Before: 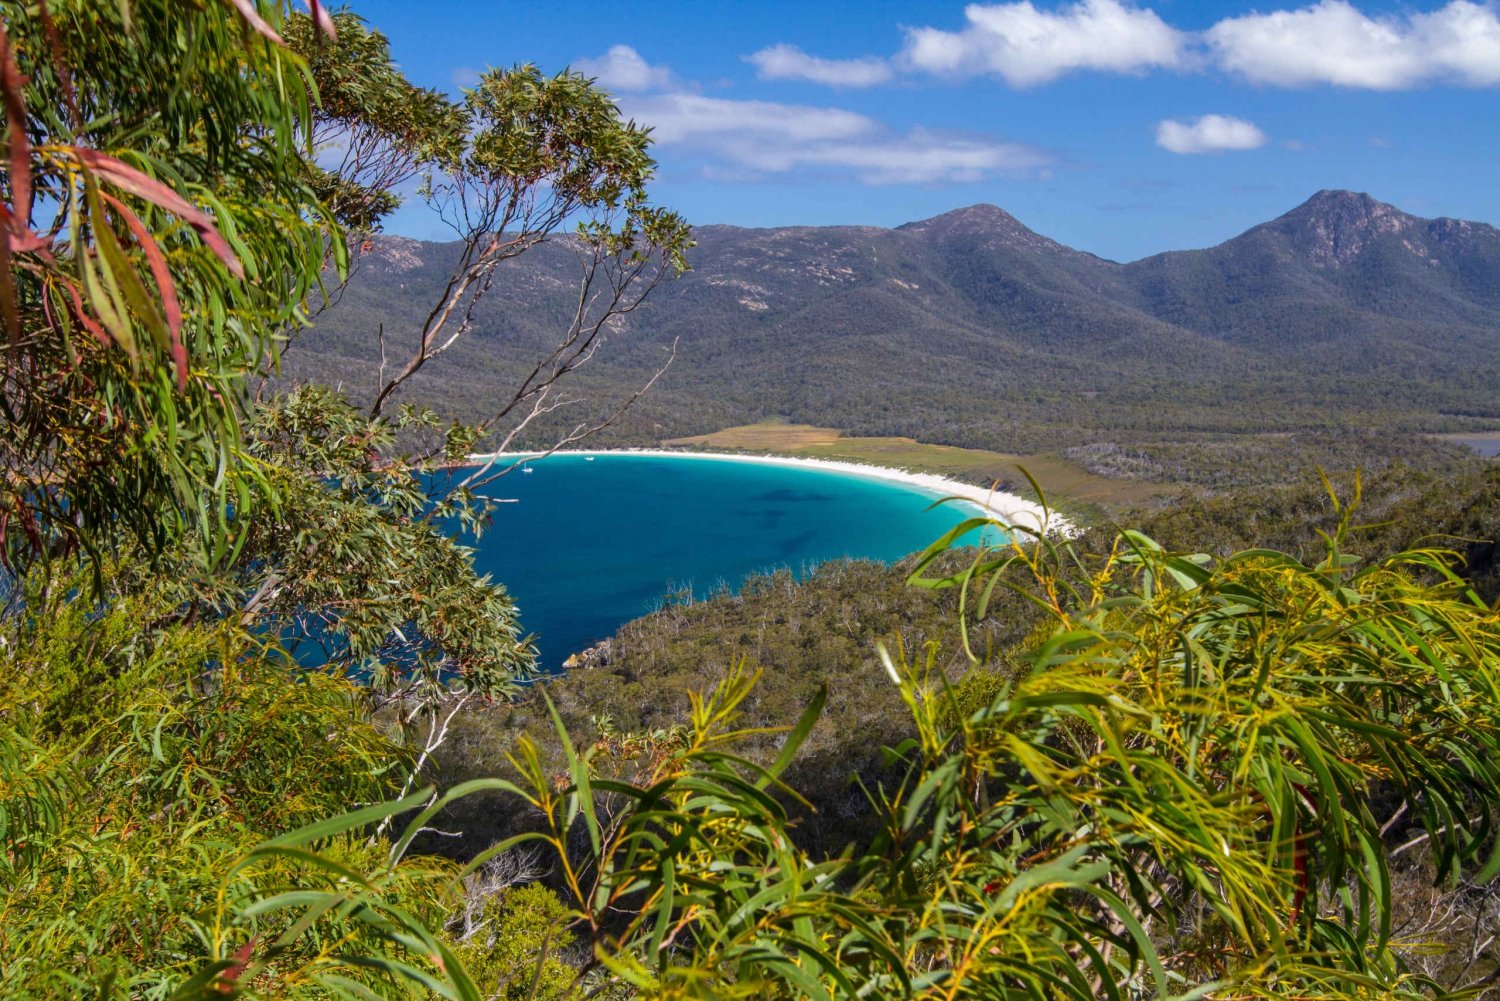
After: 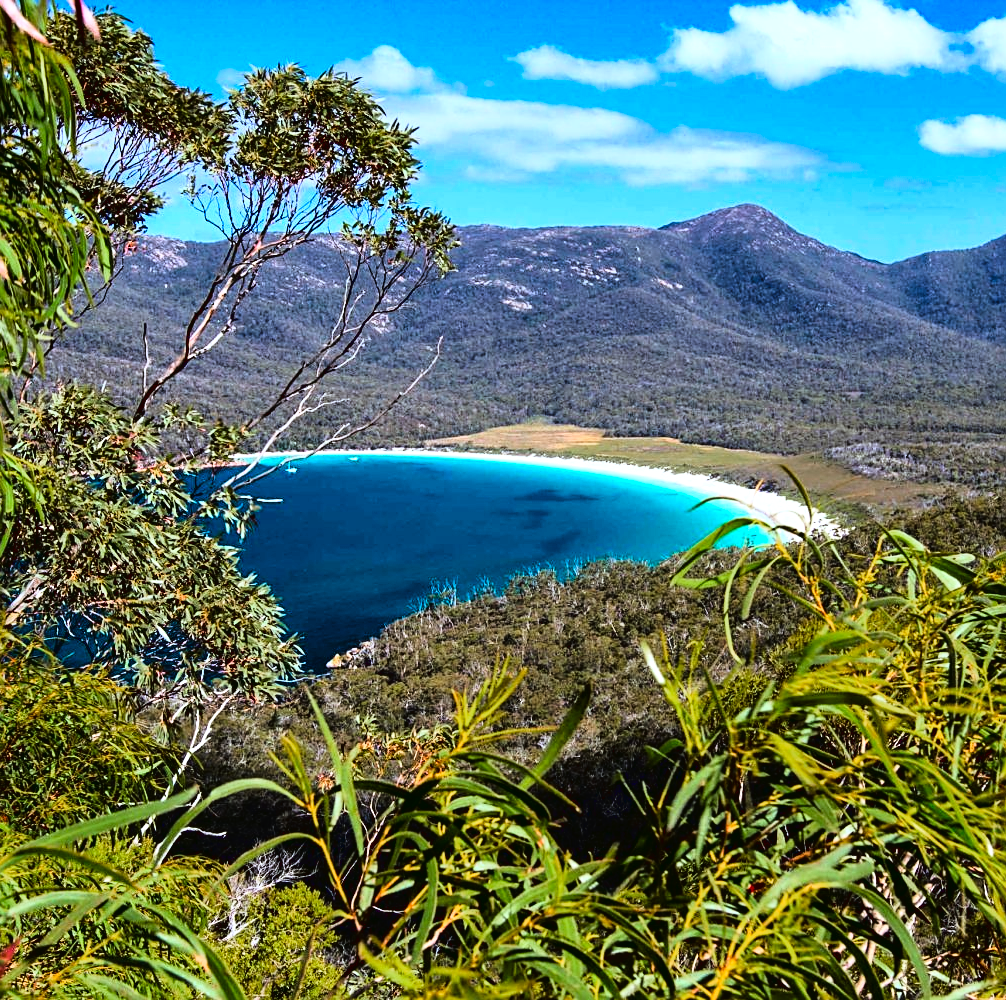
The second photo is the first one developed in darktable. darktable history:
sharpen: on, module defaults
crop and rotate: left 15.819%, right 17.082%
color zones: curves: ch0 [(0, 0.5) (0.143, 0.5) (0.286, 0.456) (0.429, 0.5) (0.571, 0.5) (0.714, 0.5) (0.857, 0.5) (1, 0.5)]; ch1 [(0, 0.5) (0.143, 0.5) (0.286, 0.422) (0.429, 0.5) (0.571, 0.5) (0.714, 0.5) (0.857, 0.5) (1, 0.5)], mix 41.36%
shadows and highlights: low approximation 0.01, soften with gaussian
exposure: black level correction 0.001, exposure 0.499 EV, compensate exposure bias true, compensate highlight preservation false
contrast brightness saturation: contrast 0.124, brightness -0.122, saturation 0.204
color correction: highlights a* -4.06, highlights b* -10.98
tone curve: curves: ch0 [(0, 0.016) (0.11, 0.039) (0.259, 0.235) (0.383, 0.437) (0.499, 0.597) (0.733, 0.867) (0.843, 0.948) (1, 1)], color space Lab, linked channels, preserve colors none
